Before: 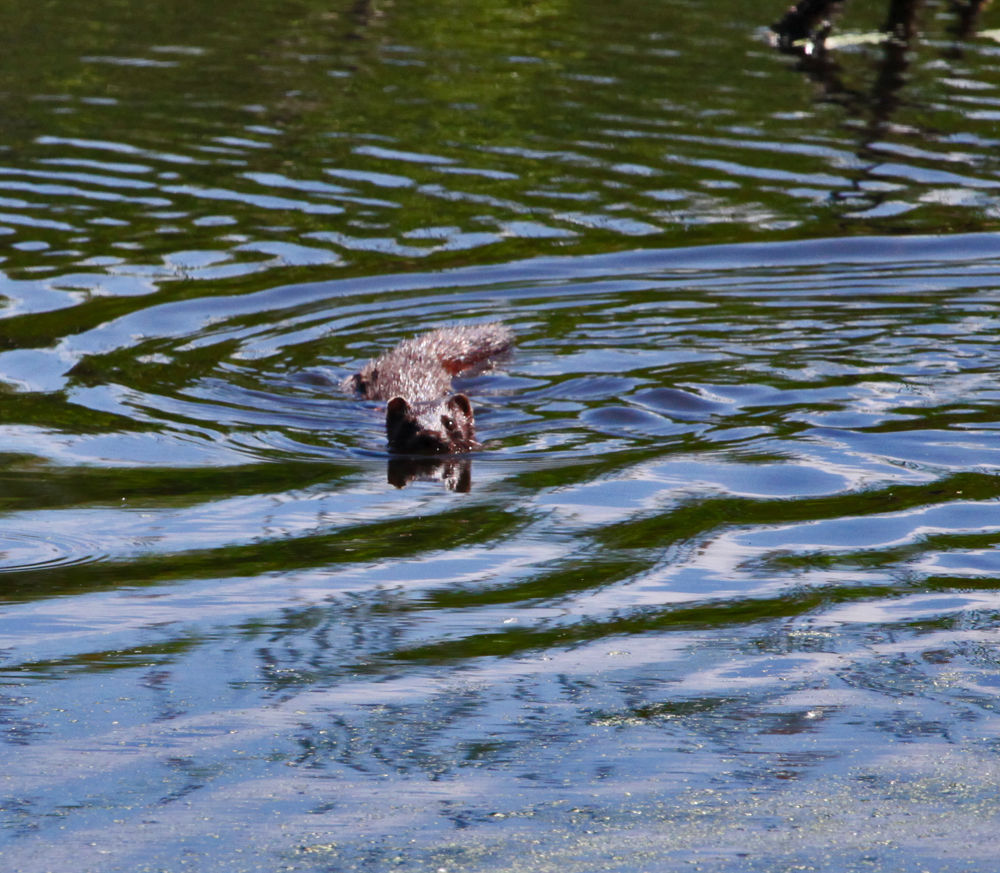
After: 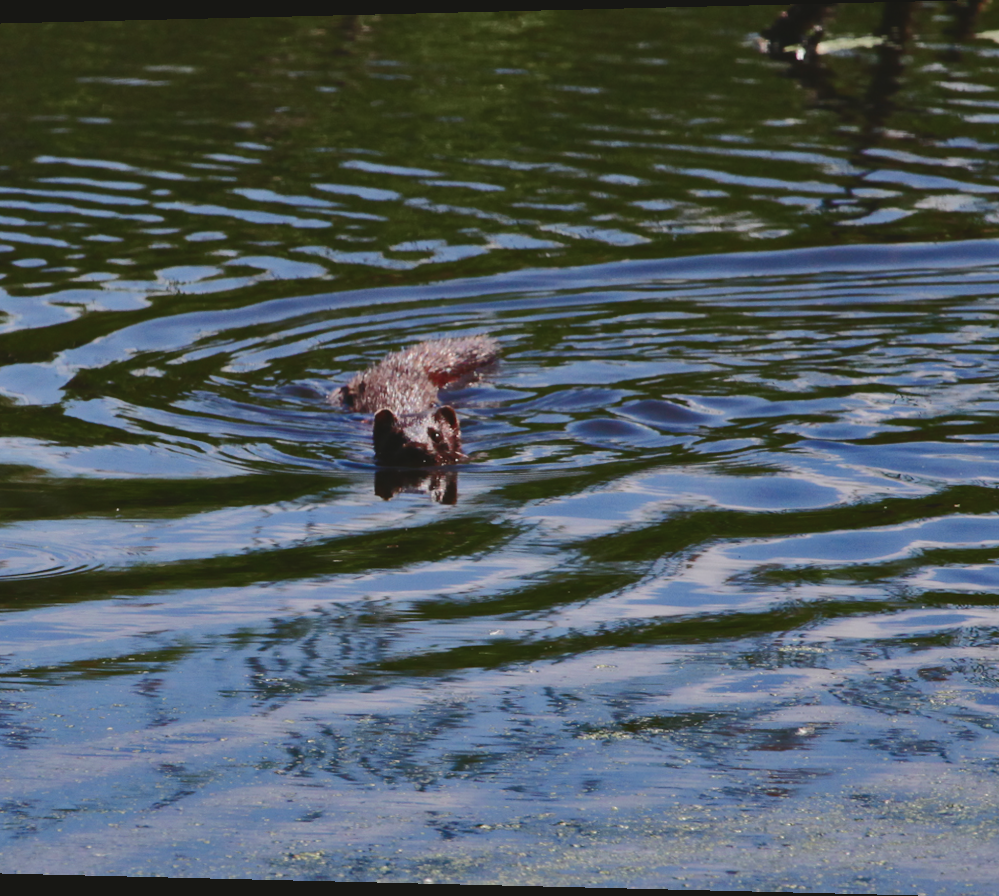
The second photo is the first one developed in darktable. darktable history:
exposure: black level correction -0.015, exposure -0.5 EV, compensate highlight preservation false
tone curve: curves: ch0 [(0, 0.021) (0.059, 0.053) (0.212, 0.18) (0.337, 0.304) (0.495, 0.505) (0.725, 0.731) (0.89, 0.919) (1, 1)]; ch1 [(0, 0) (0.094, 0.081) (0.285, 0.299) (0.403, 0.436) (0.479, 0.475) (0.54, 0.55) (0.615, 0.637) (0.683, 0.688) (1, 1)]; ch2 [(0, 0) (0.257, 0.217) (0.434, 0.434) (0.498, 0.507) (0.527, 0.542) (0.597, 0.587) (0.658, 0.595) (1, 1)], color space Lab, independent channels, preserve colors none
rotate and perspective: lens shift (horizontal) -0.055, automatic cropping off
